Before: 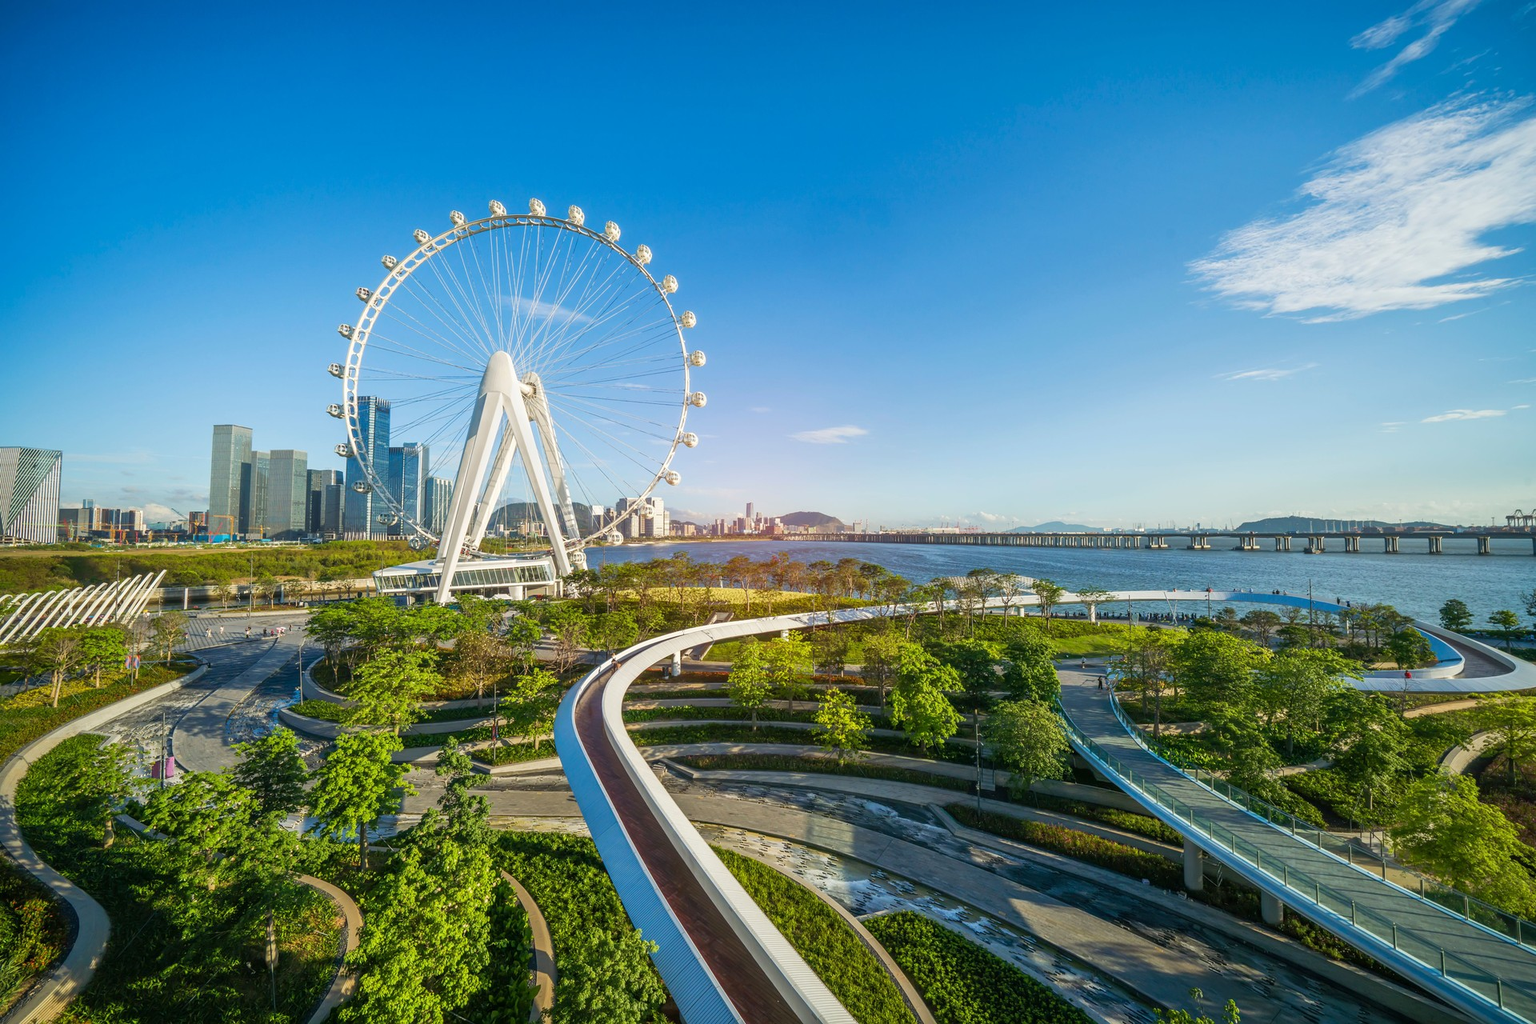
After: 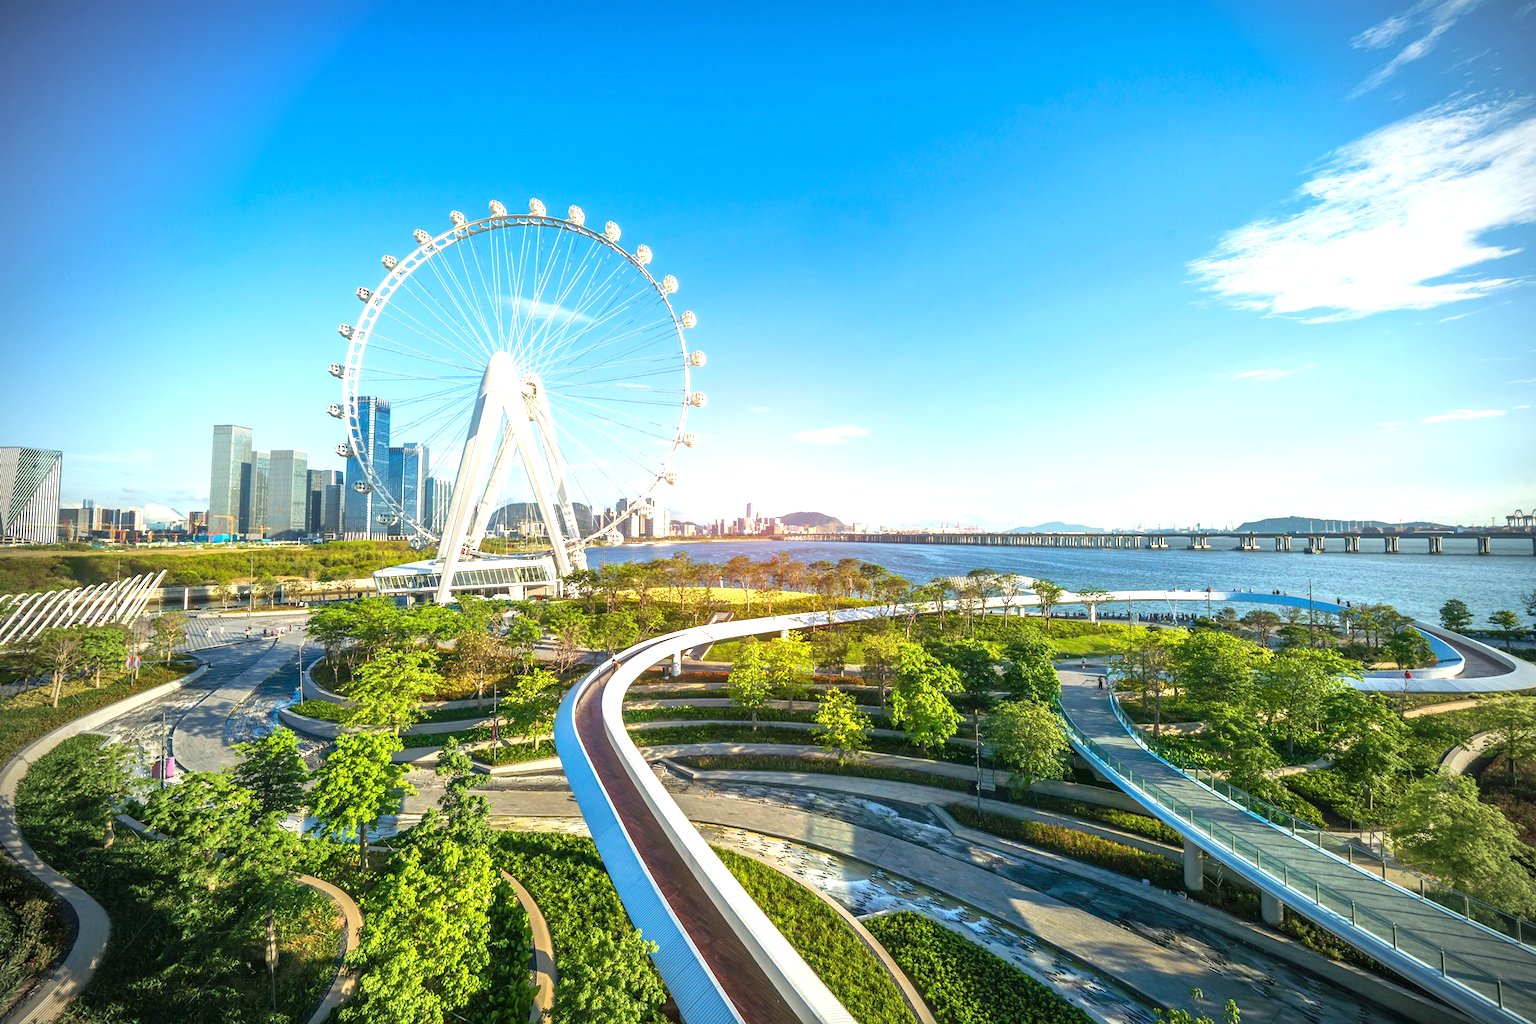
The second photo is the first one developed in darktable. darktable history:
vignetting: center (0.035, -0.094)
exposure: black level correction 0, exposure 0.896 EV, compensate highlight preservation false
